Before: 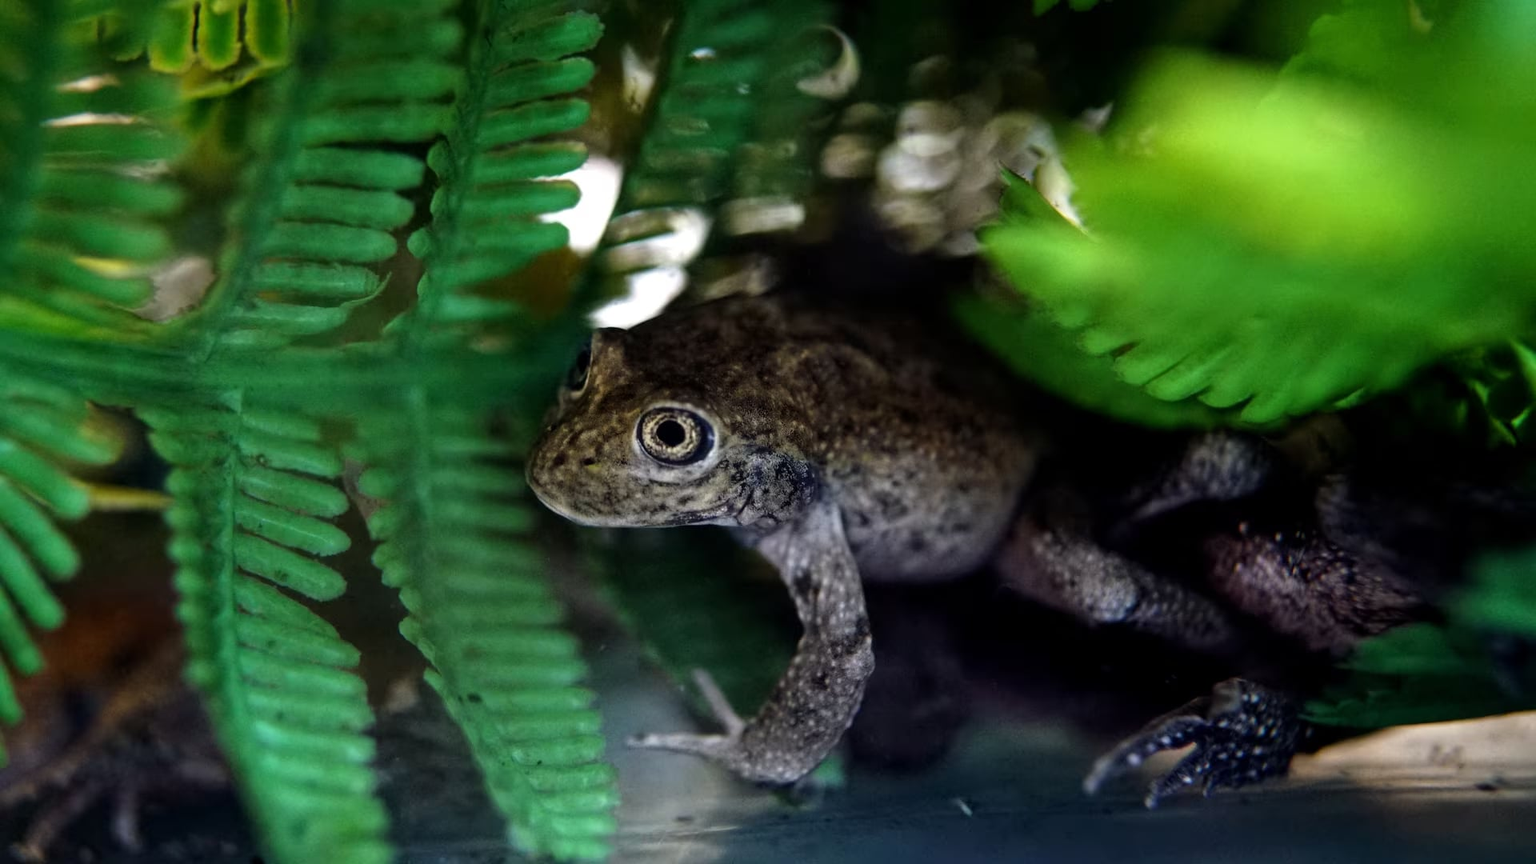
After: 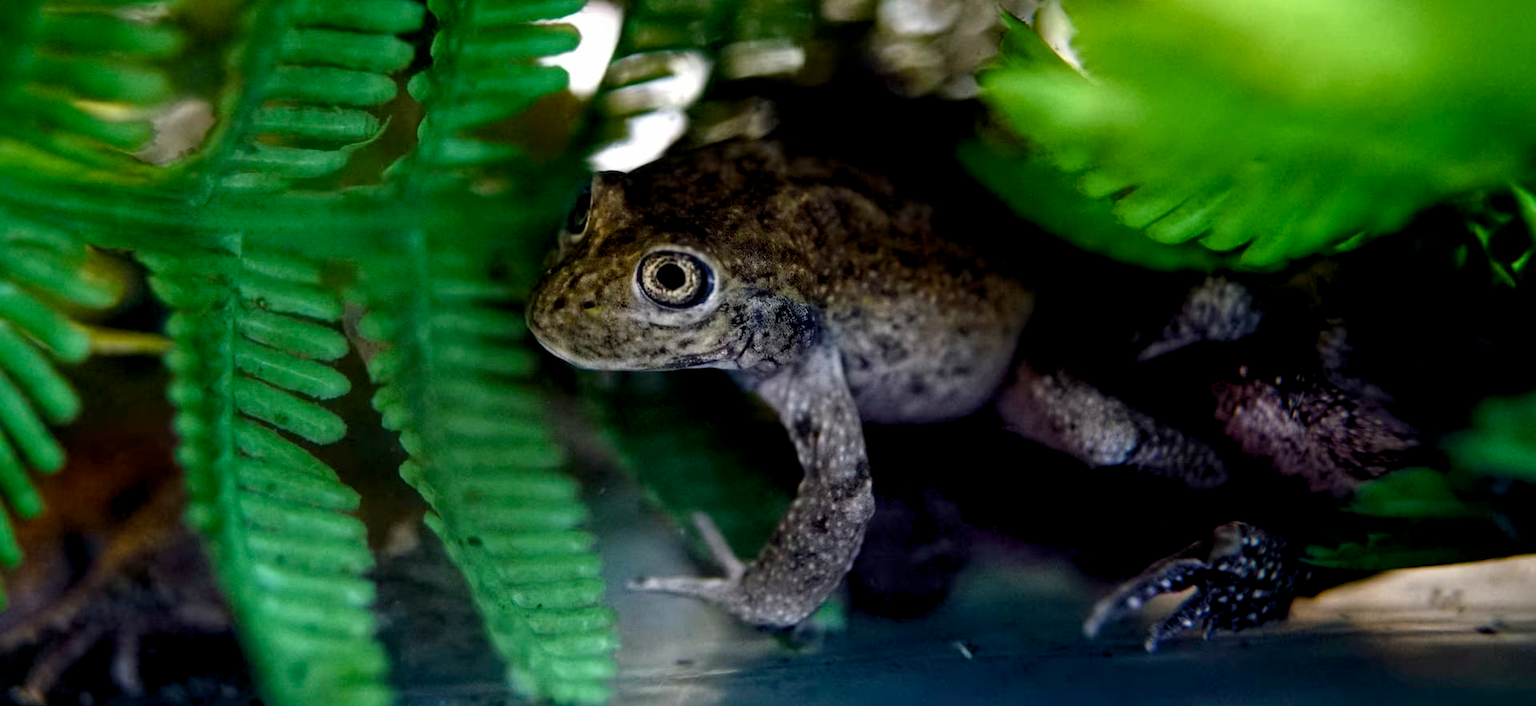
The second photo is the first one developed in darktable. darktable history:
crop and rotate: top 18.232%
color balance rgb: shadows lift › chroma 0.679%, shadows lift › hue 115.2°, global offset › luminance -0.477%, white fulcrum 0.063 EV, perceptual saturation grading › global saturation 0.748%, perceptual saturation grading › highlights -18.898%, perceptual saturation grading › mid-tones 6.624%, perceptual saturation grading › shadows 28.031%, global vibrance 20%
